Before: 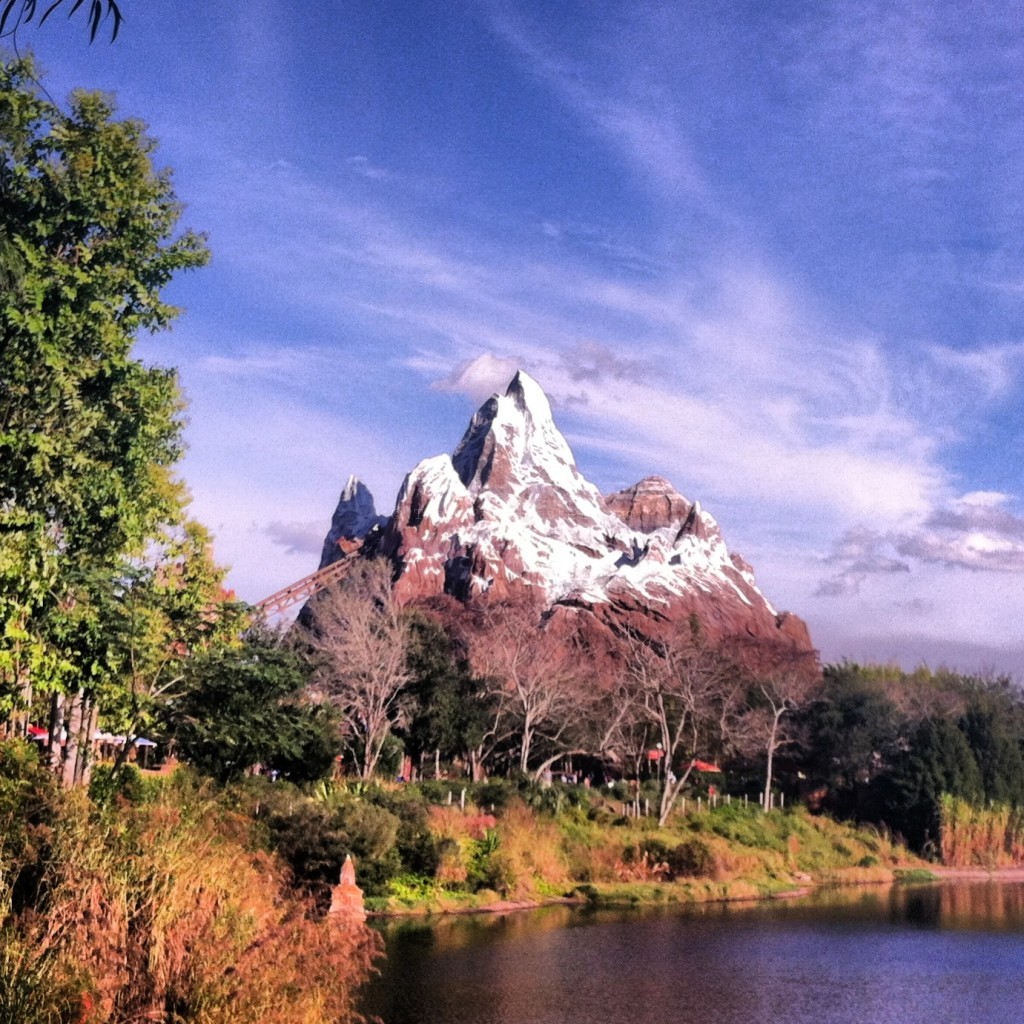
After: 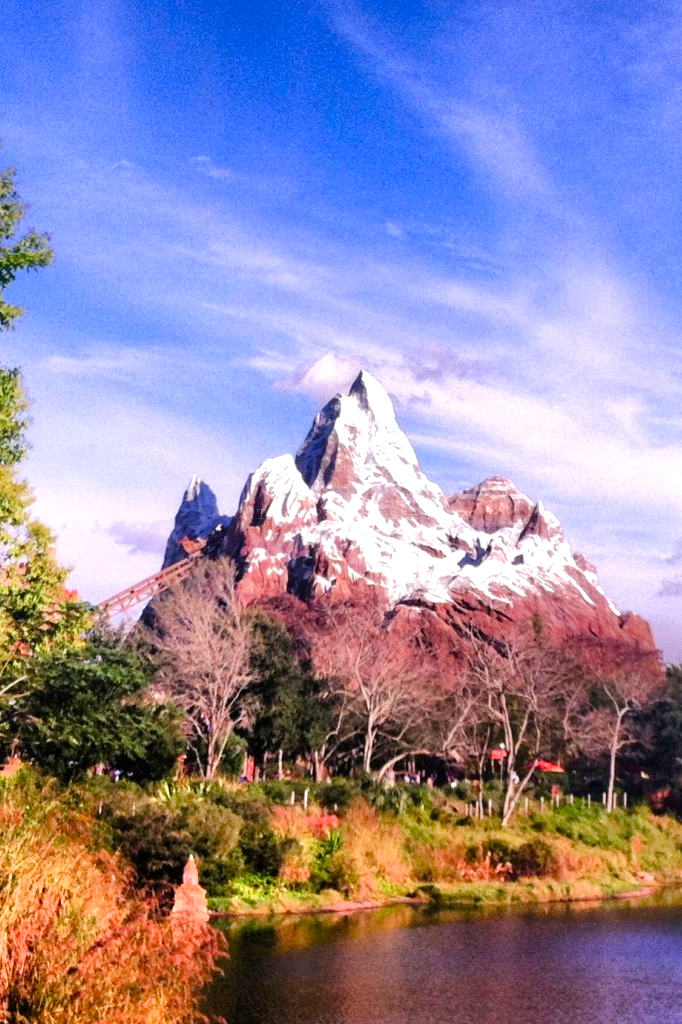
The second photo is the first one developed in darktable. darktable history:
contrast brightness saturation: contrast 0.04, saturation 0.16
color balance rgb: perceptual saturation grading › global saturation 20%, perceptual saturation grading › highlights -50%, perceptual saturation grading › shadows 30%, perceptual brilliance grading › global brilliance 10%, perceptual brilliance grading › shadows 15%
crop: left 15.419%, right 17.914%
